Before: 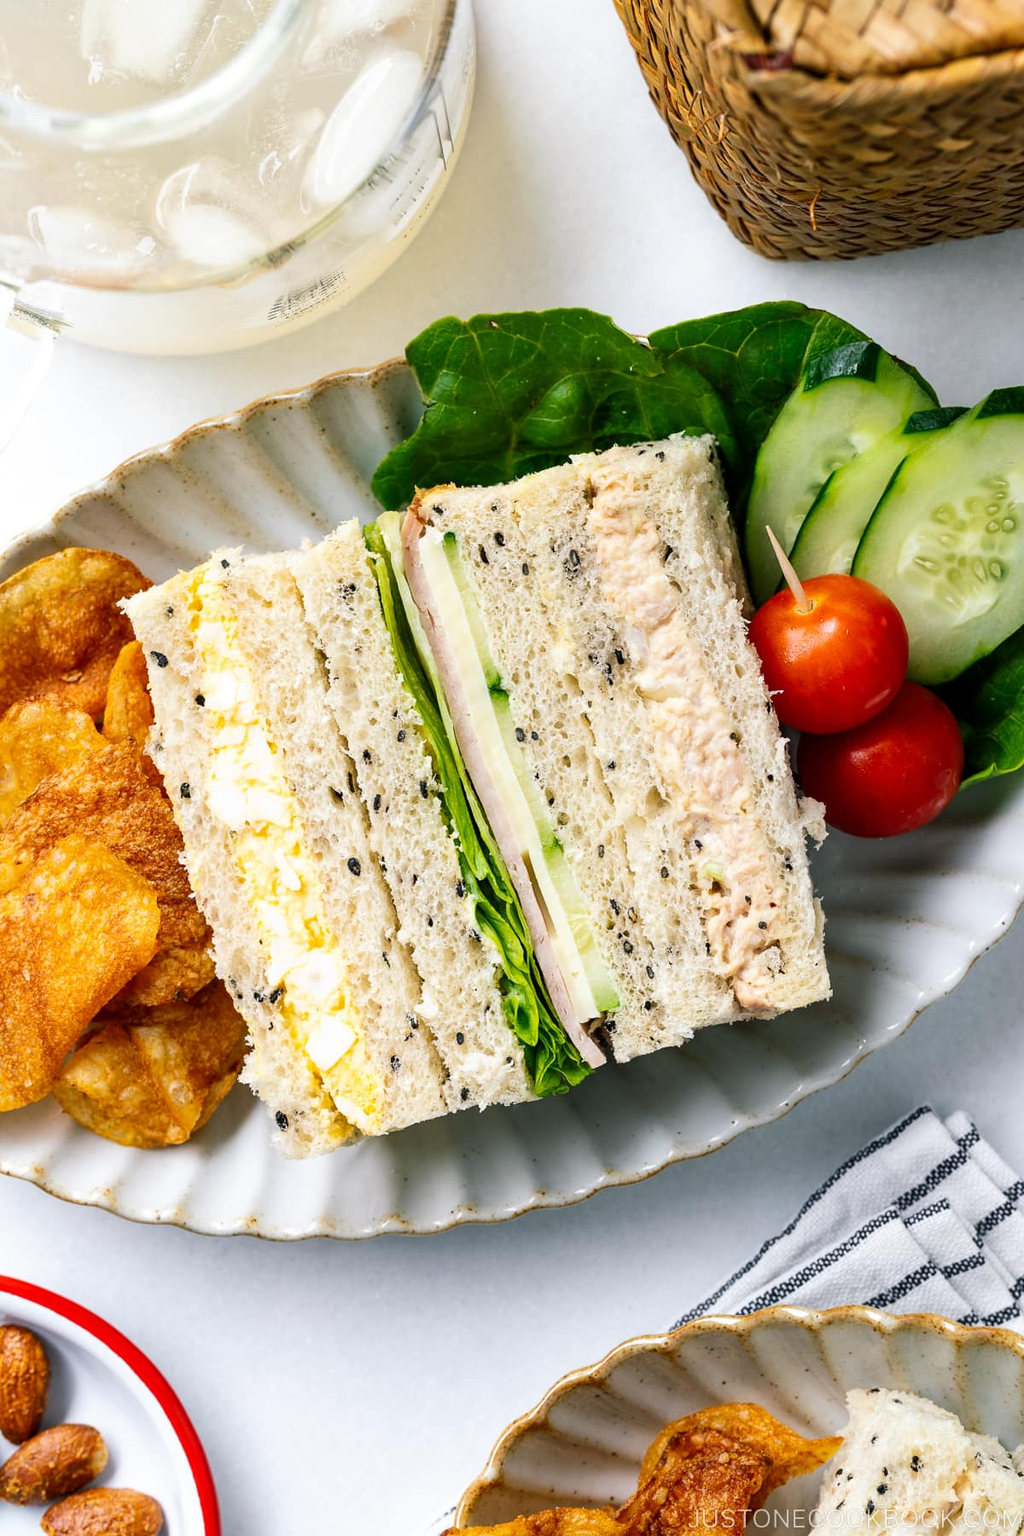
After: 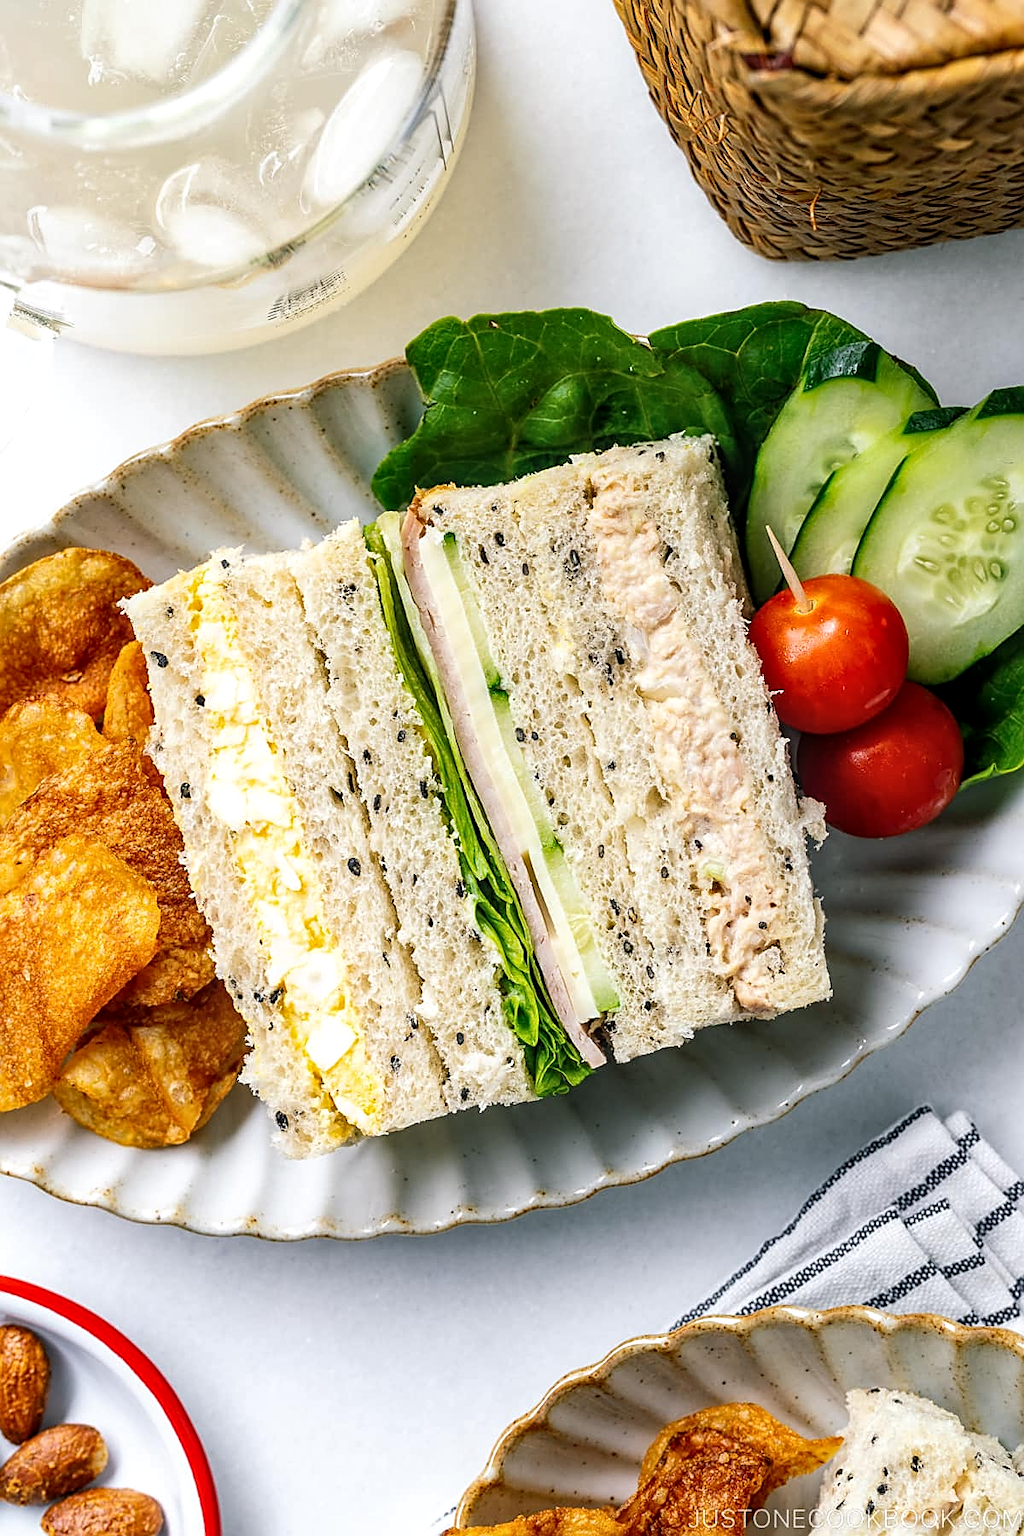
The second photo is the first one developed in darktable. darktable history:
sharpen: amount 0.543
local contrast: on, module defaults
